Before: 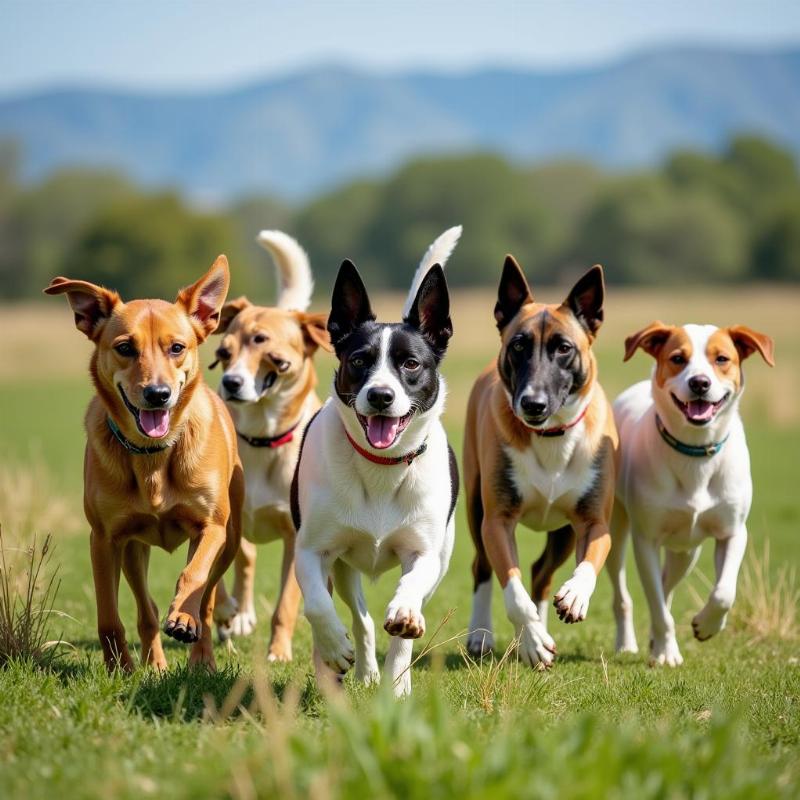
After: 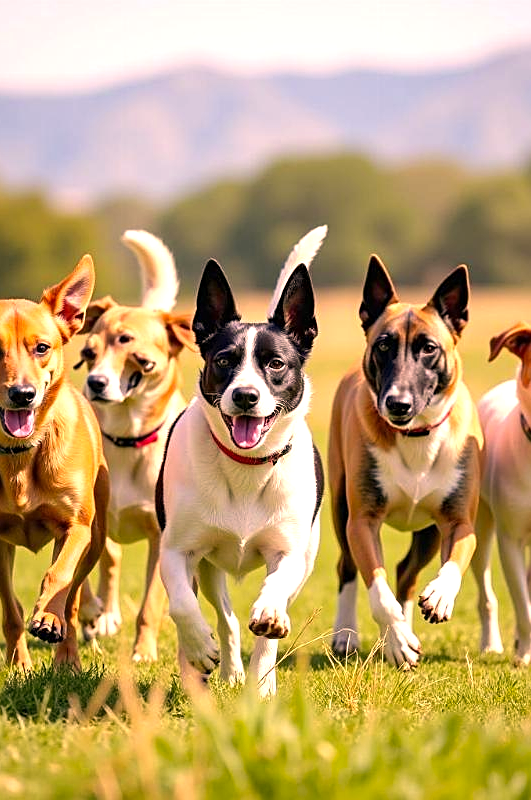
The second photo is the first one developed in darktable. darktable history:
color correction: highlights a* 21.02, highlights b* 19.33
exposure: black level correction 0, exposure 0.7 EV, compensate exposure bias true, compensate highlight preservation false
sharpen: on, module defaults
crop: left 16.943%, right 16.499%
